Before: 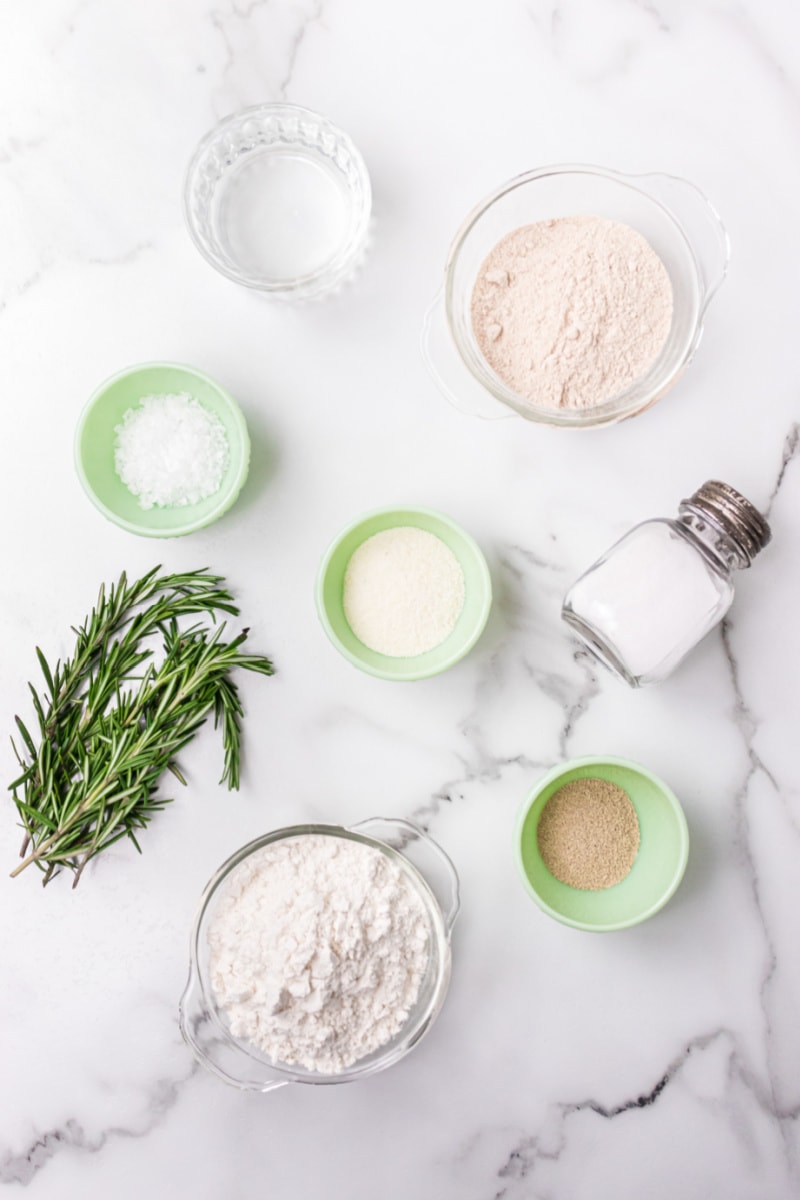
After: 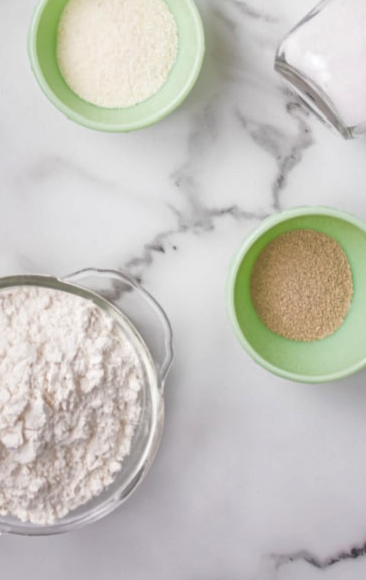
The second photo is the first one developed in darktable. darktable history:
crop: left 35.976%, top 45.819%, right 18.162%, bottom 5.807%
shadows and highlights: on, module defaults
